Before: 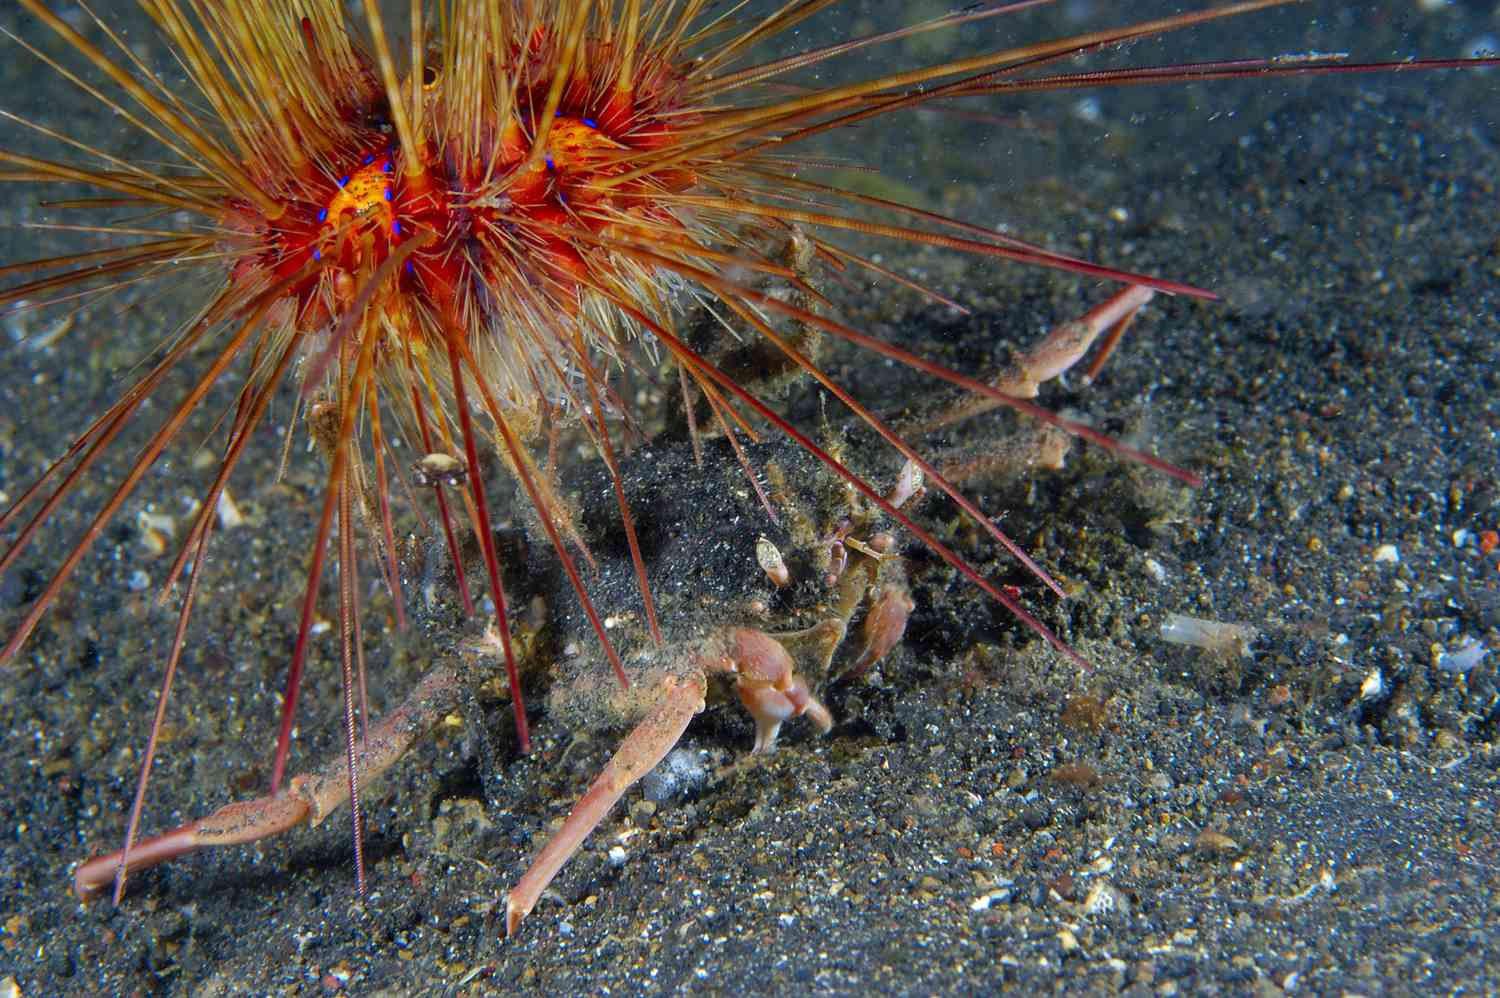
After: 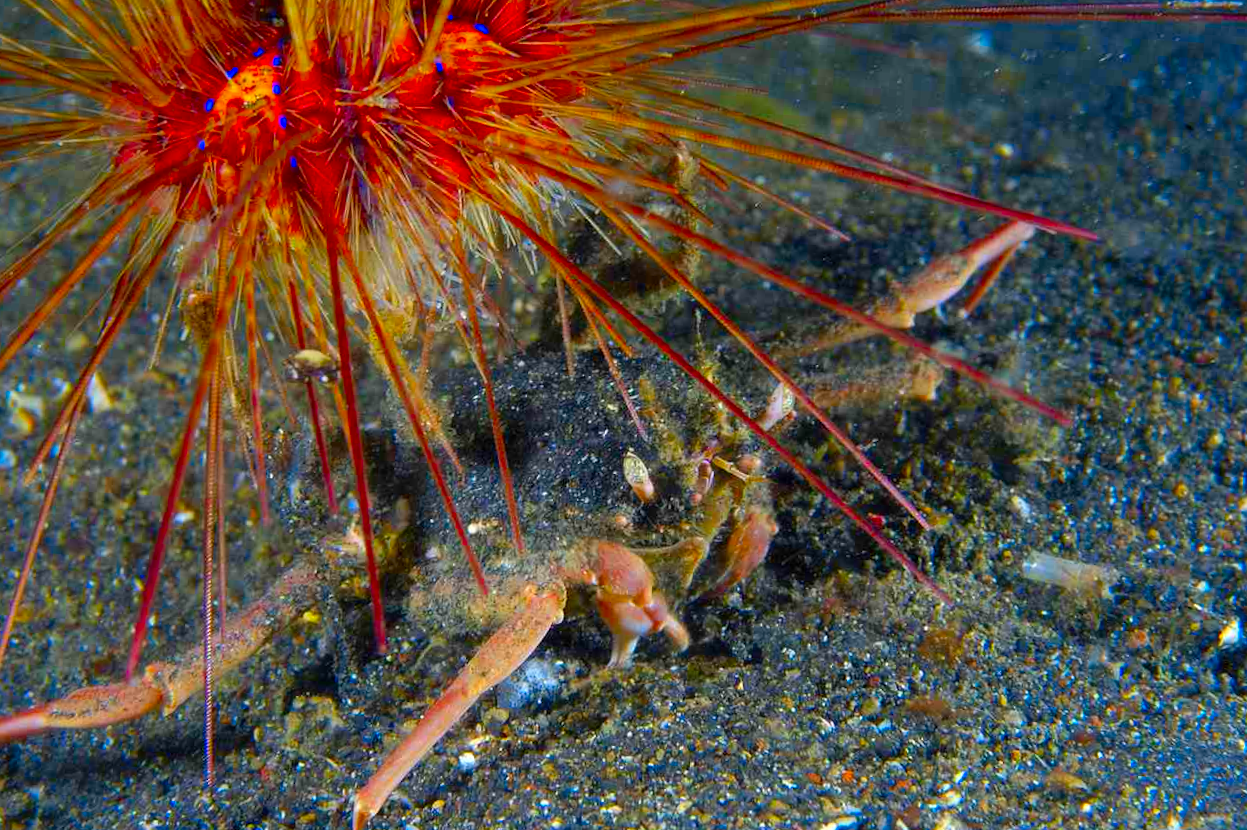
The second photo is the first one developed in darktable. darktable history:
color contrast: green-magenta contrast 1.55, blue-yellow contrast 1.83
crop and rotate: angle -3.27°, left 5.211%, top 5.211%, right 4.607%, bottom 4.607%
